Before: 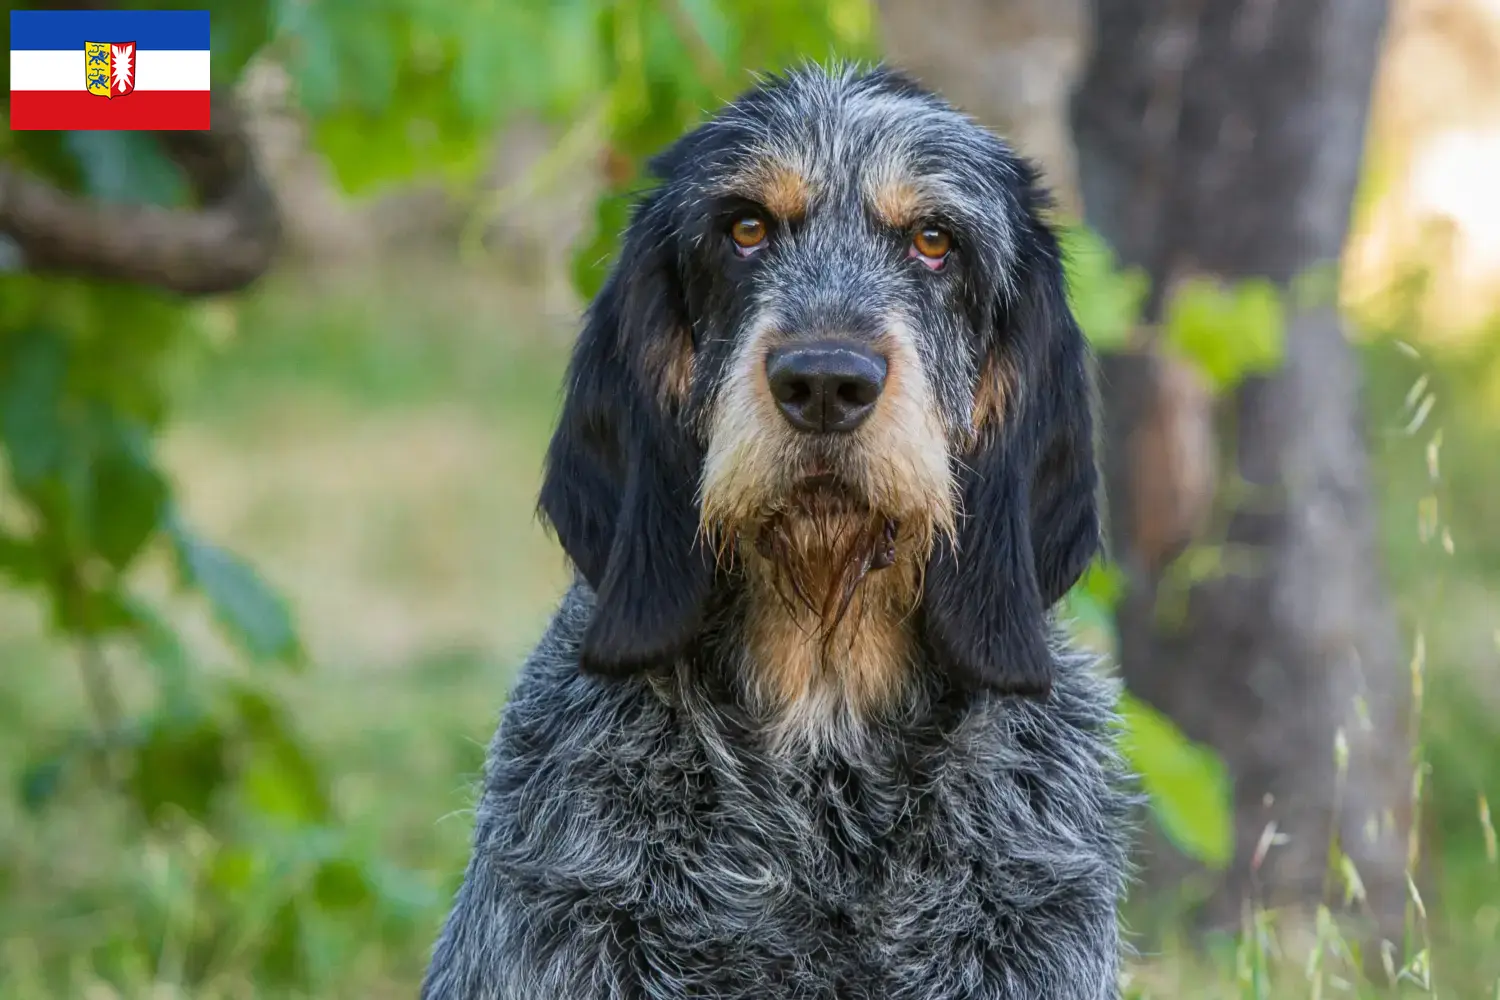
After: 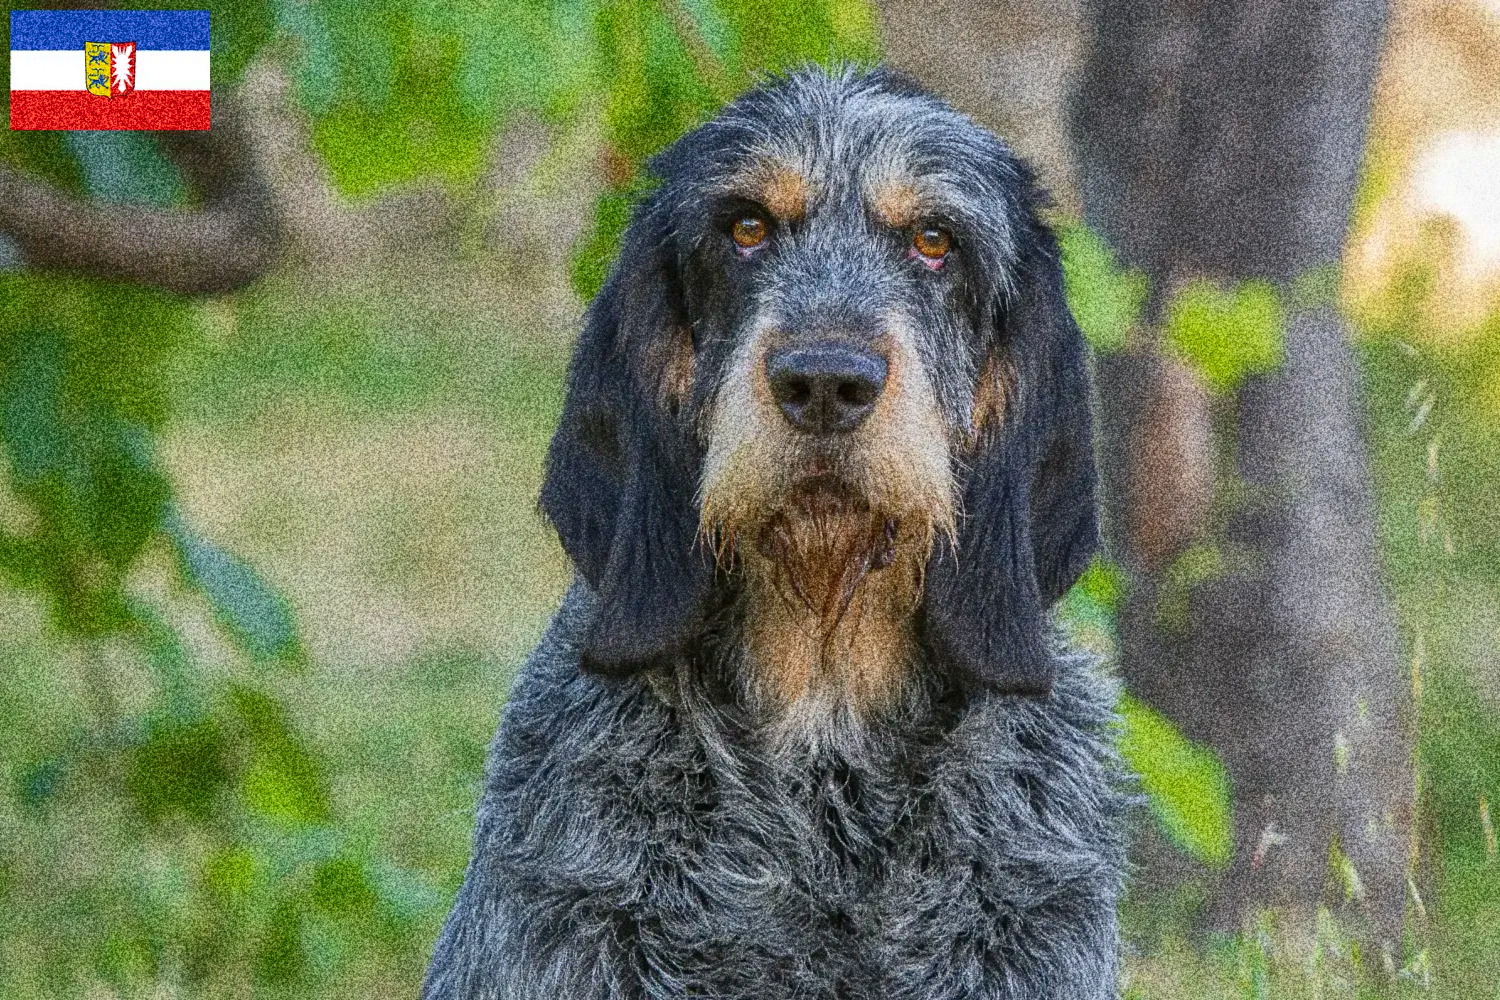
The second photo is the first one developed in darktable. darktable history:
grain: coarseness 30.02 ISO, strength 100%
shadows and highlights: on, module defaults
